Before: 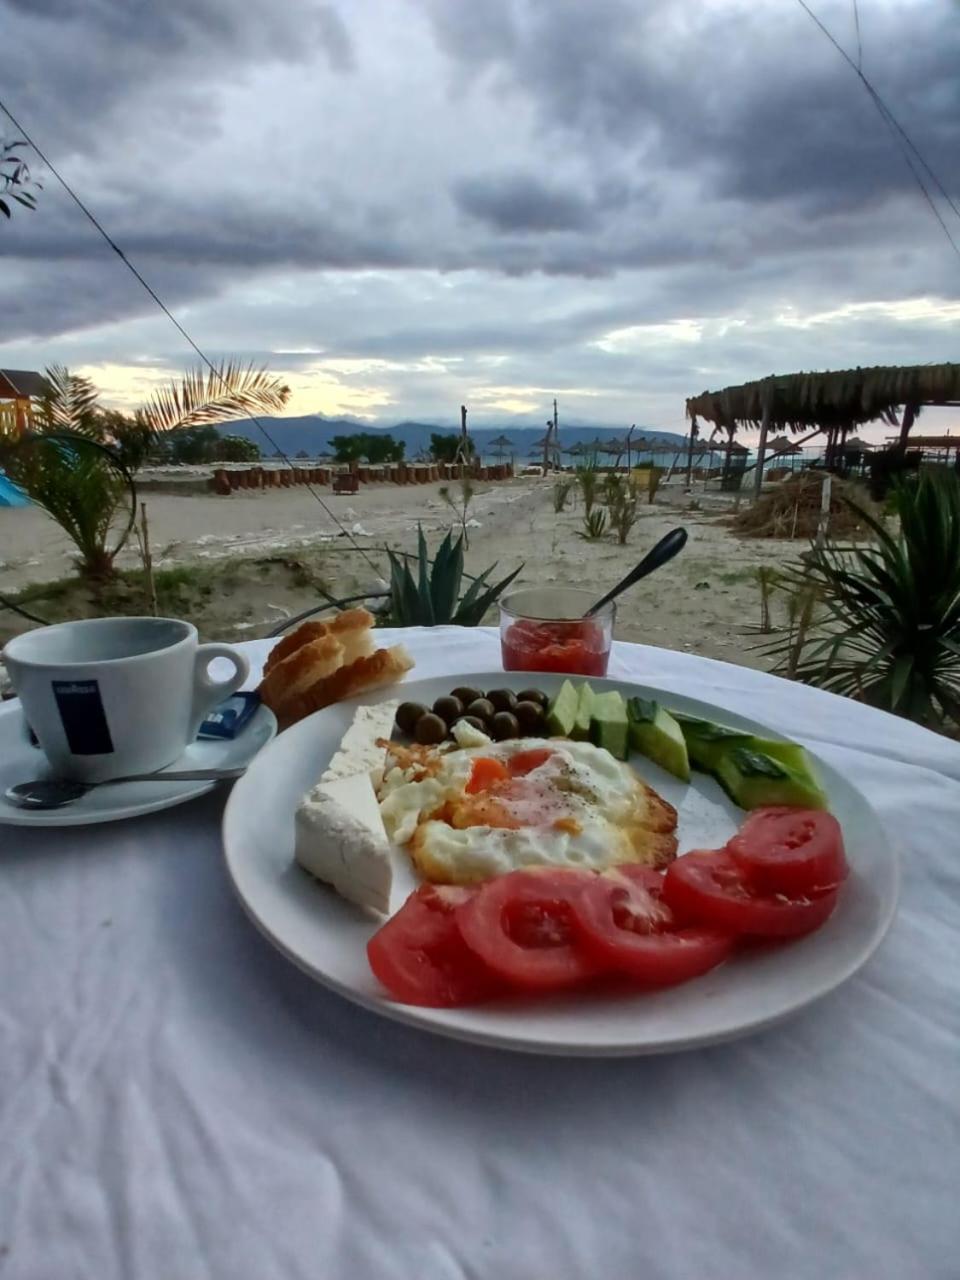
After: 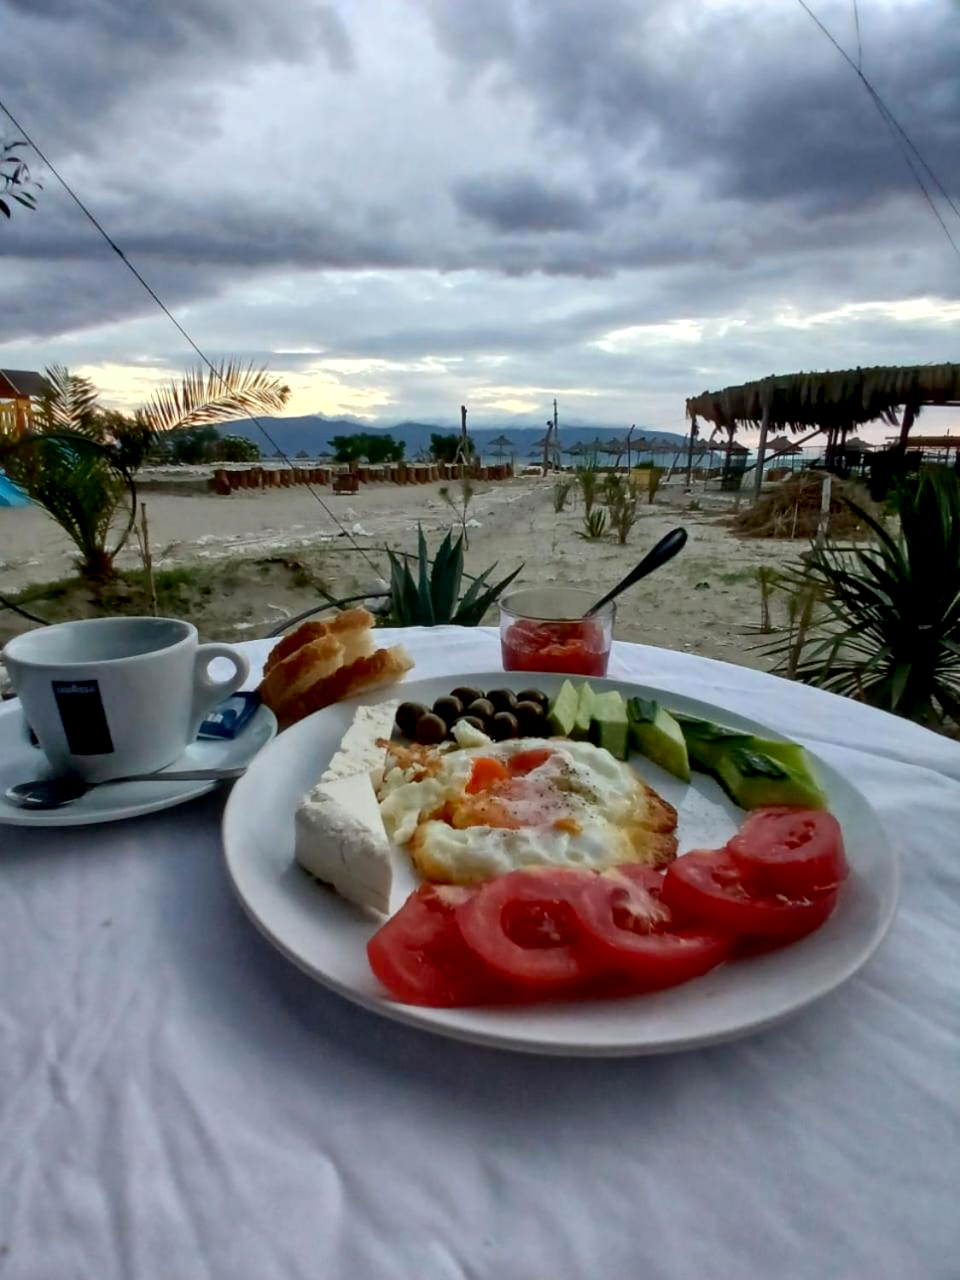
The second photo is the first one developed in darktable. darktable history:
exposure: black level correction 0.008, exposure 0.102 EV, compensate highlight preservation false
